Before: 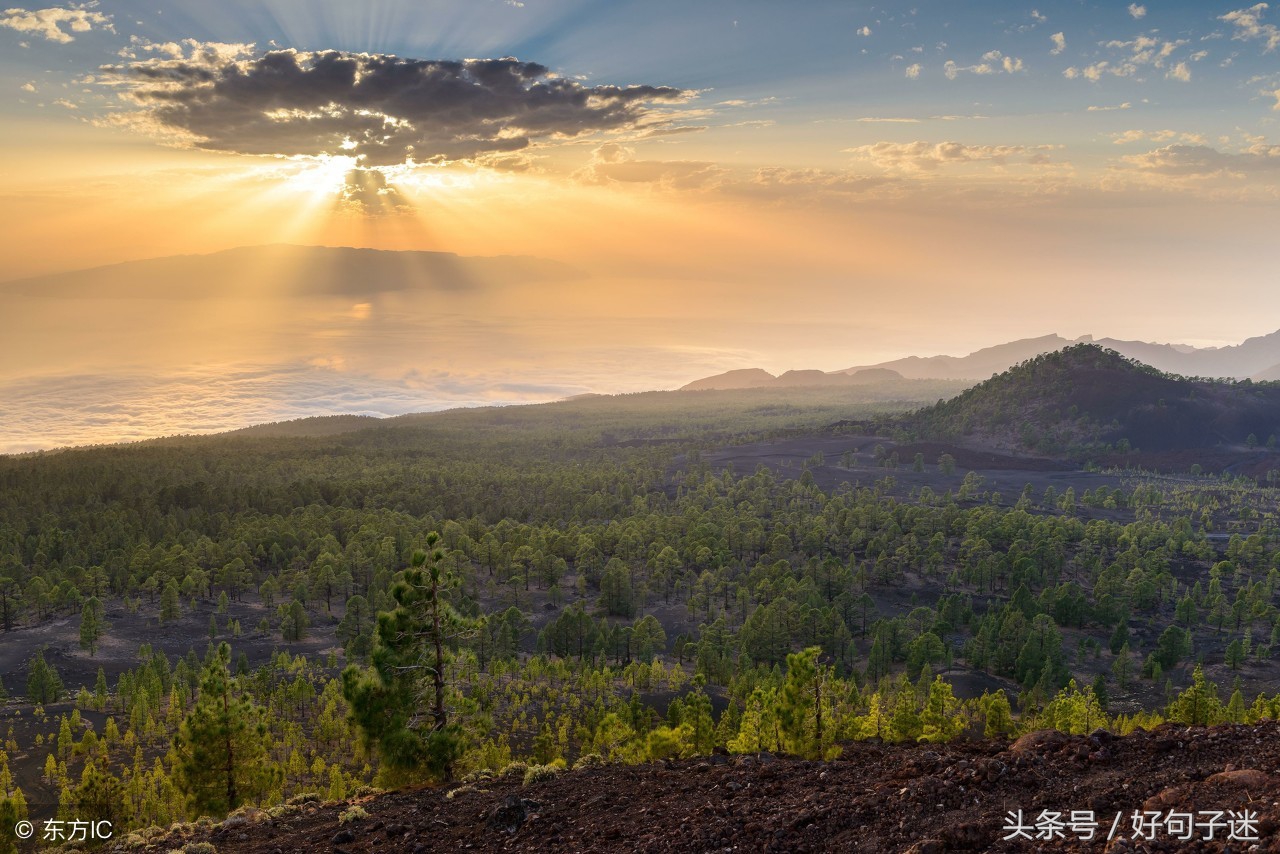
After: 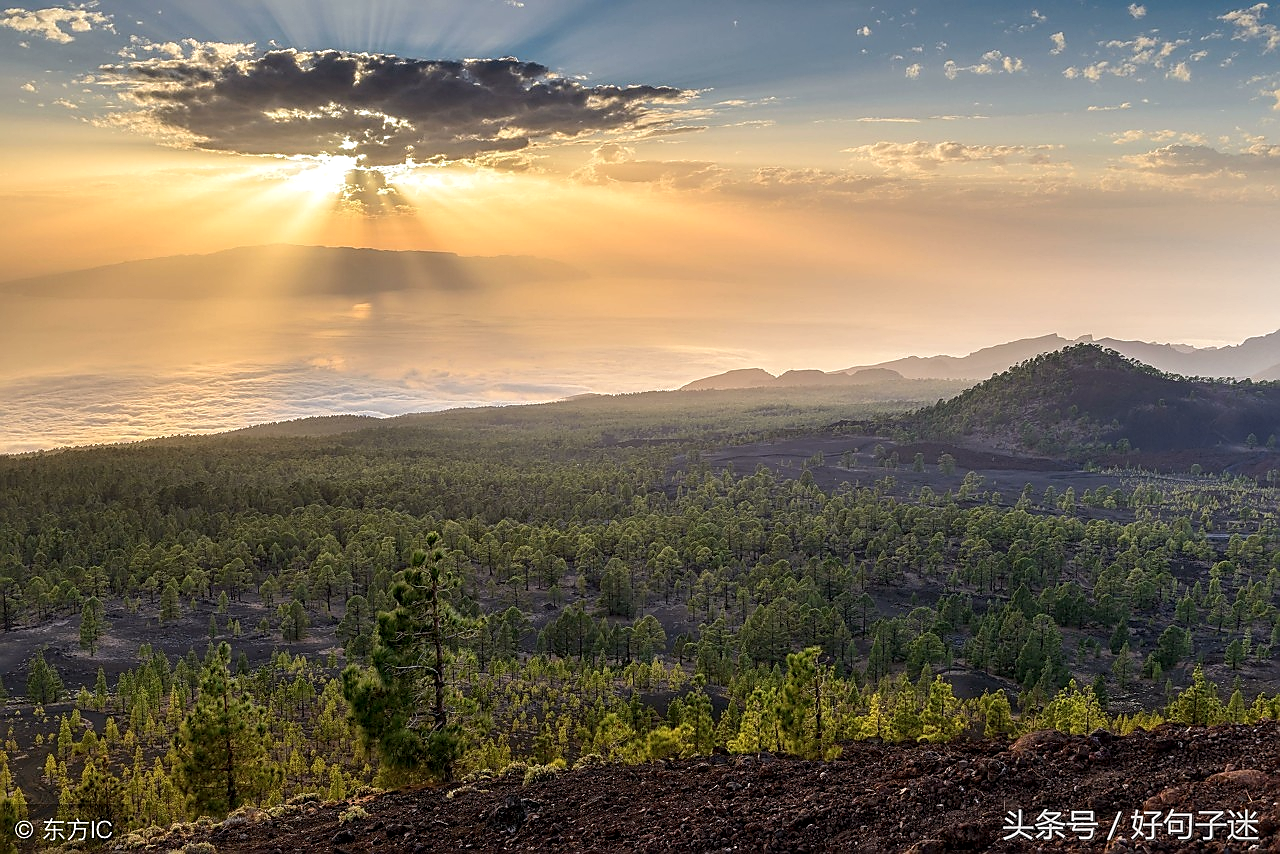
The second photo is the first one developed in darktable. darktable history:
local contrast: detail 130%
sharpen: radius 1.368, amount 1.237, threshold 0.792
